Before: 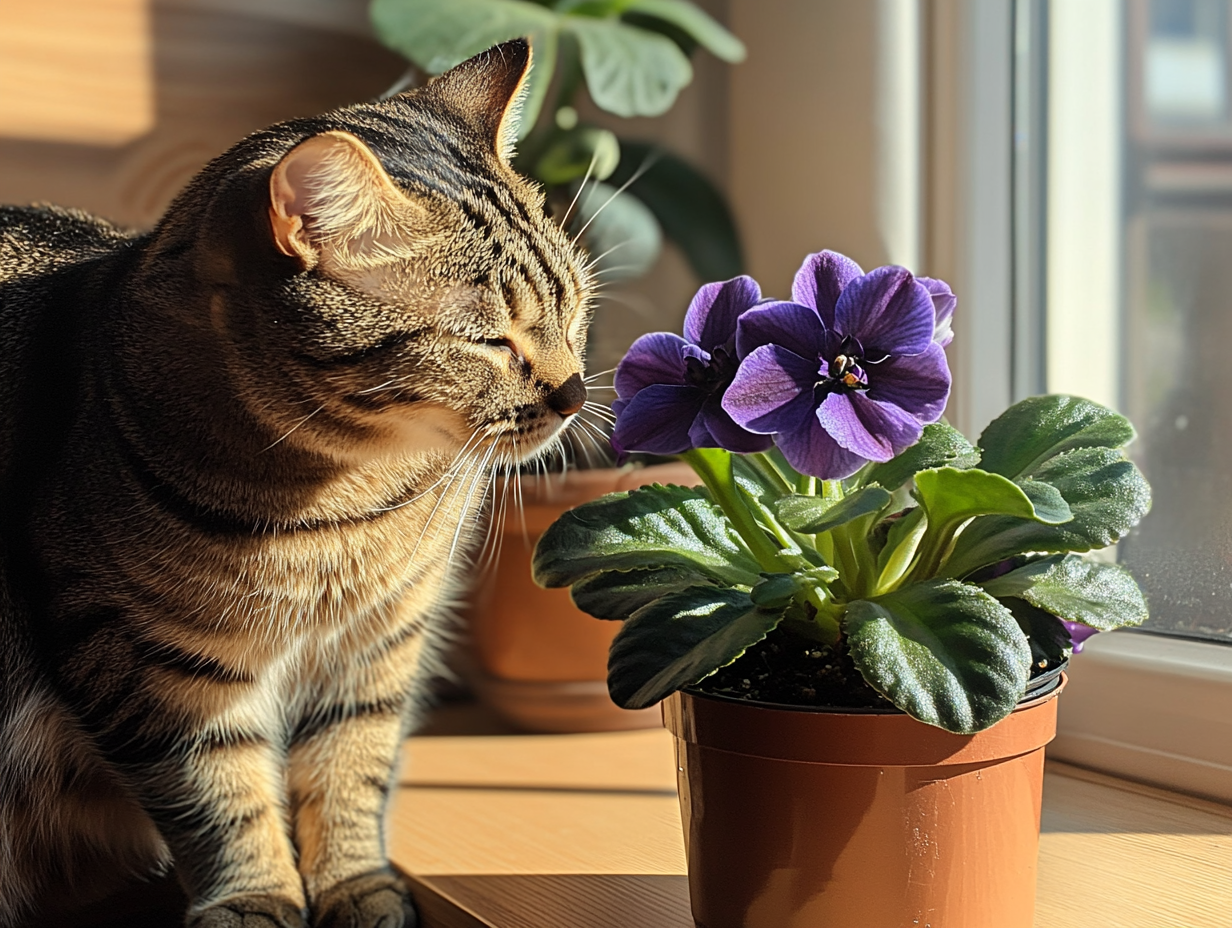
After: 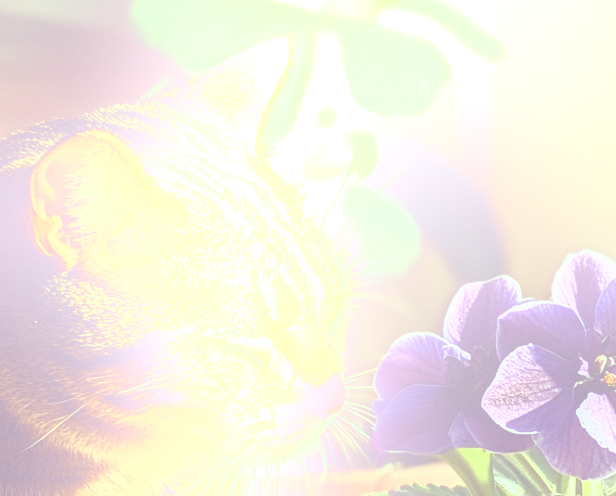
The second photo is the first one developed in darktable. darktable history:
white balance: red 1.009, blue 0.985
color correction: highlights a* -20.17, highlights b* 20.27, shadows a* 20.03, shadows b* -20.46, saturation 0.43
crop: left 19.556%, right 30.401%, bottom 46.458%
local contrast: detail 130%
contrast brightness saturation: contrast 0.62, brightness 0.34, saturation 0.14
grain: coarseness 14.57 ISO, strength 8.8%
exposure: exposure -0.041 EV, compensate highlight preservation false
bloom: size 25%, threshold 5%, strength 90%
